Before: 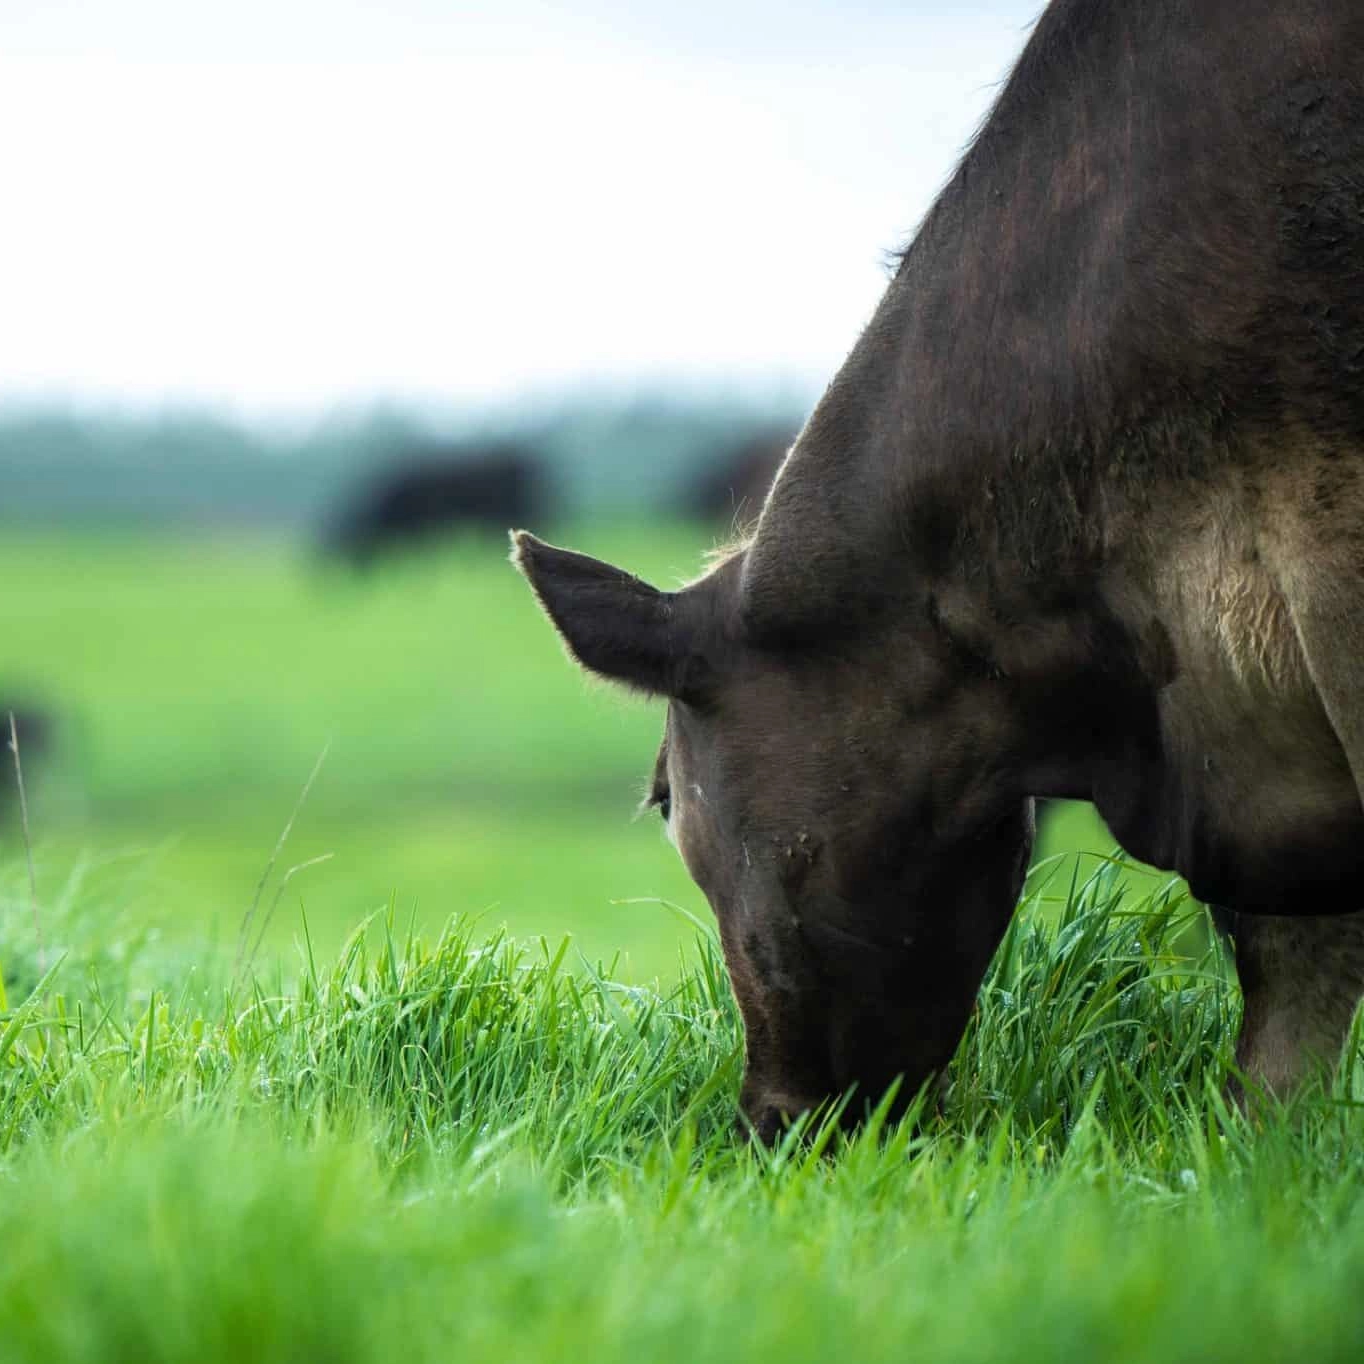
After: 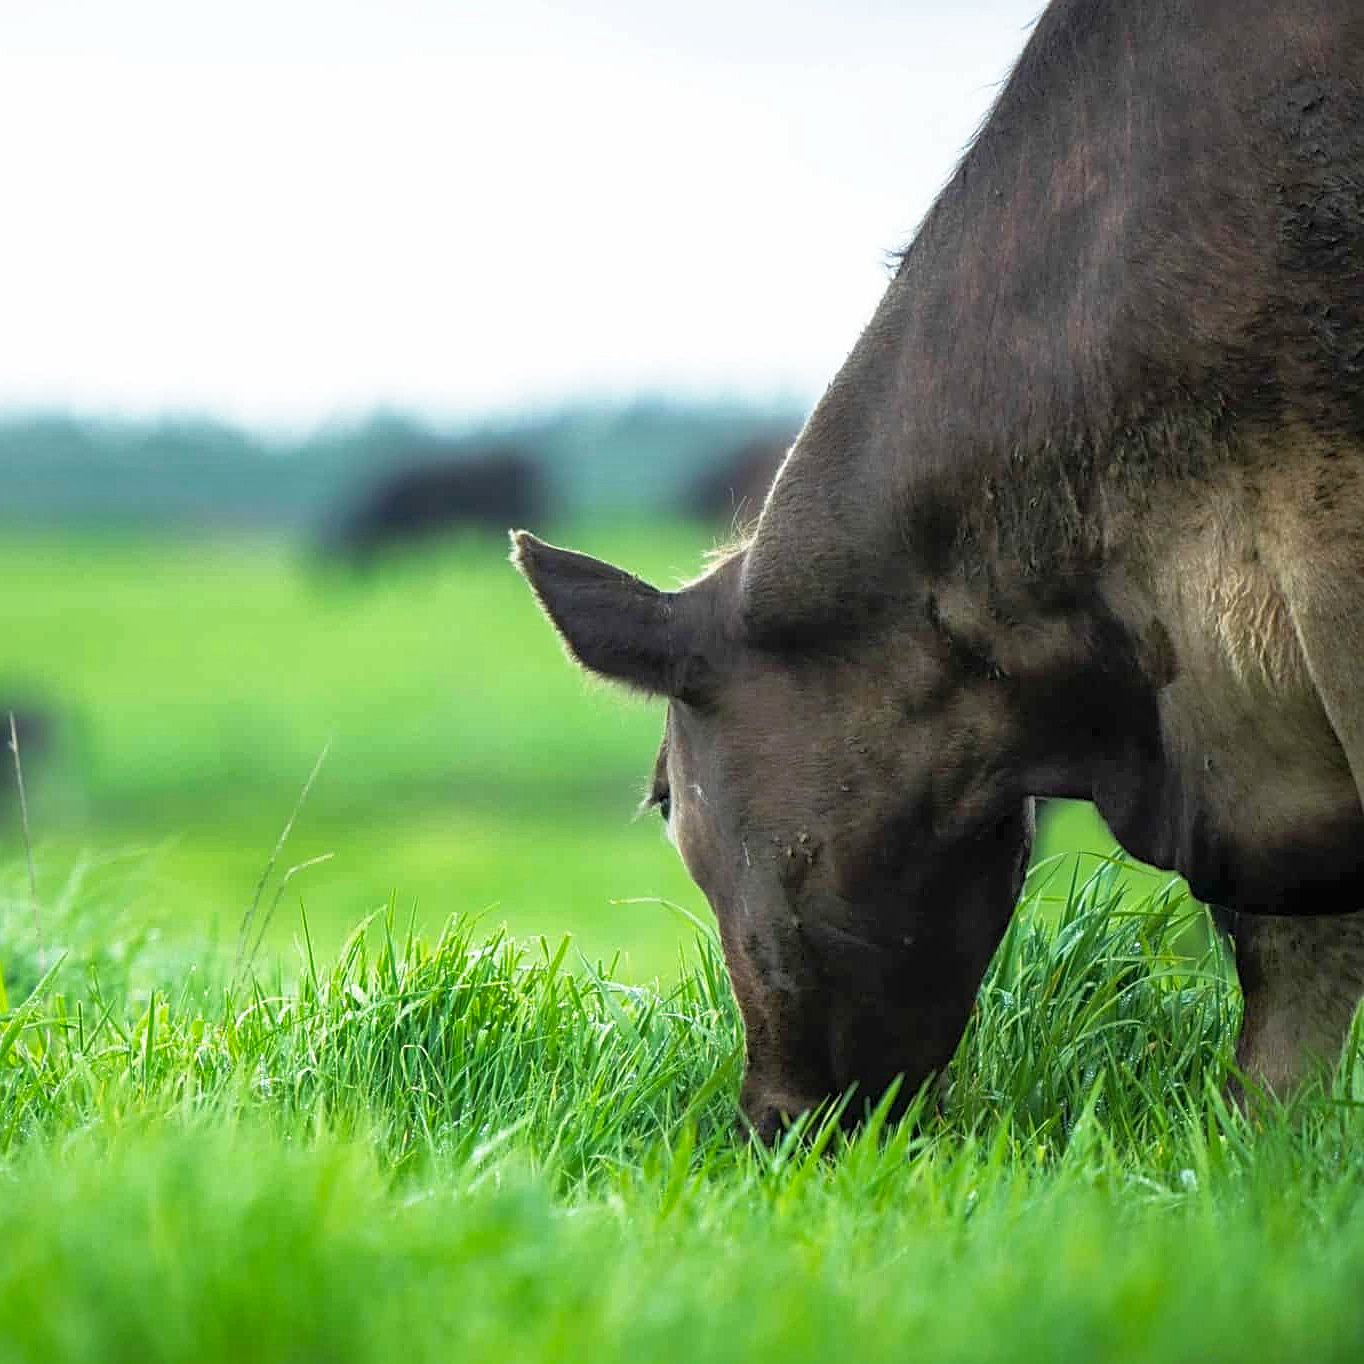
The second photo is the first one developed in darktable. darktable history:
shadows and highlights: on, module defaults
sharpen: on, module defaults
base curve: curves: ch0 [(0, 0) (0.688, 0.865) (1, 1)], preserve colors none
